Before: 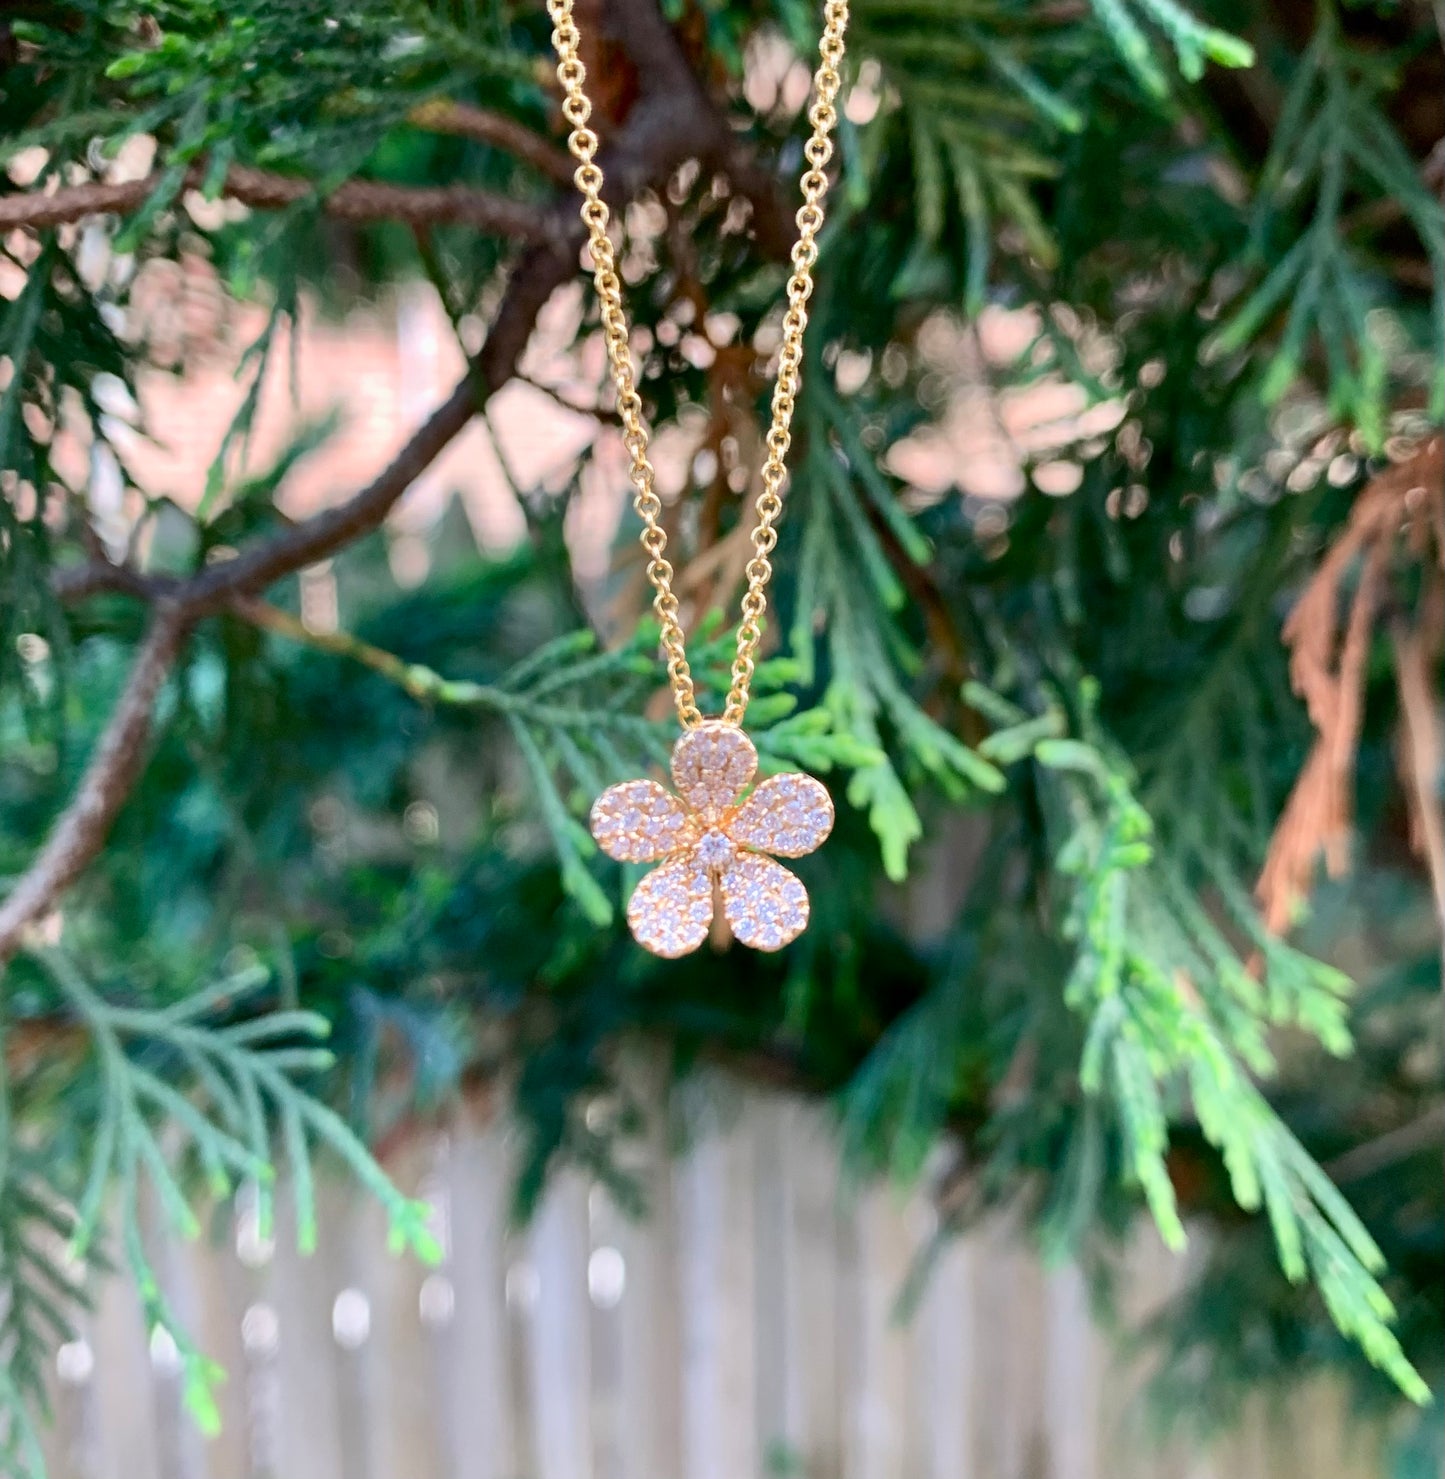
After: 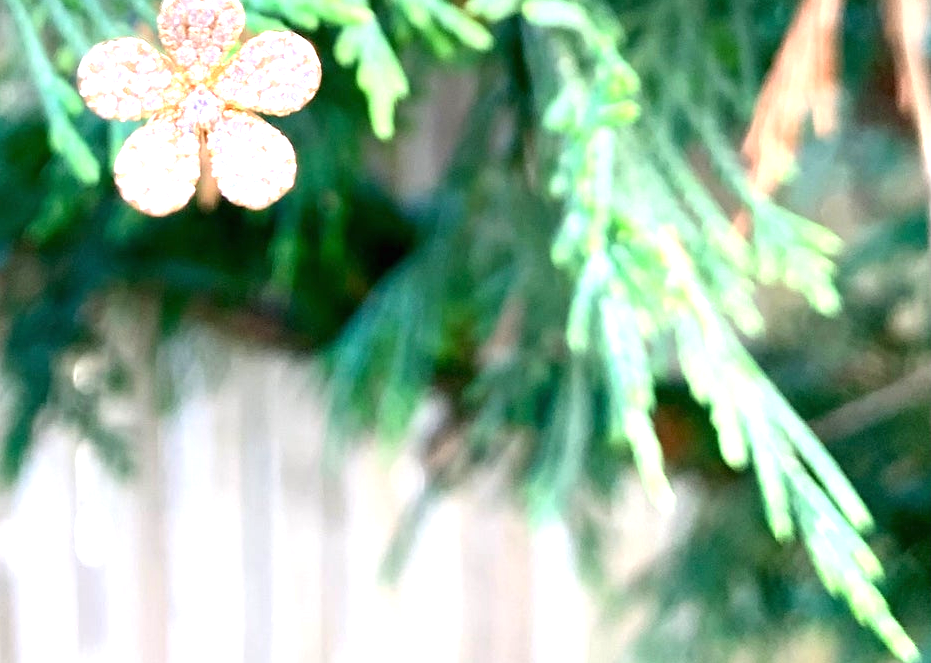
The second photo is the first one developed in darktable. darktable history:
crop and rotate: left 35.509%, top 50.238%, bottom 4.934%
exposure: black level correction 0, exposure 1.2 EV, compensate highlight preservation false
